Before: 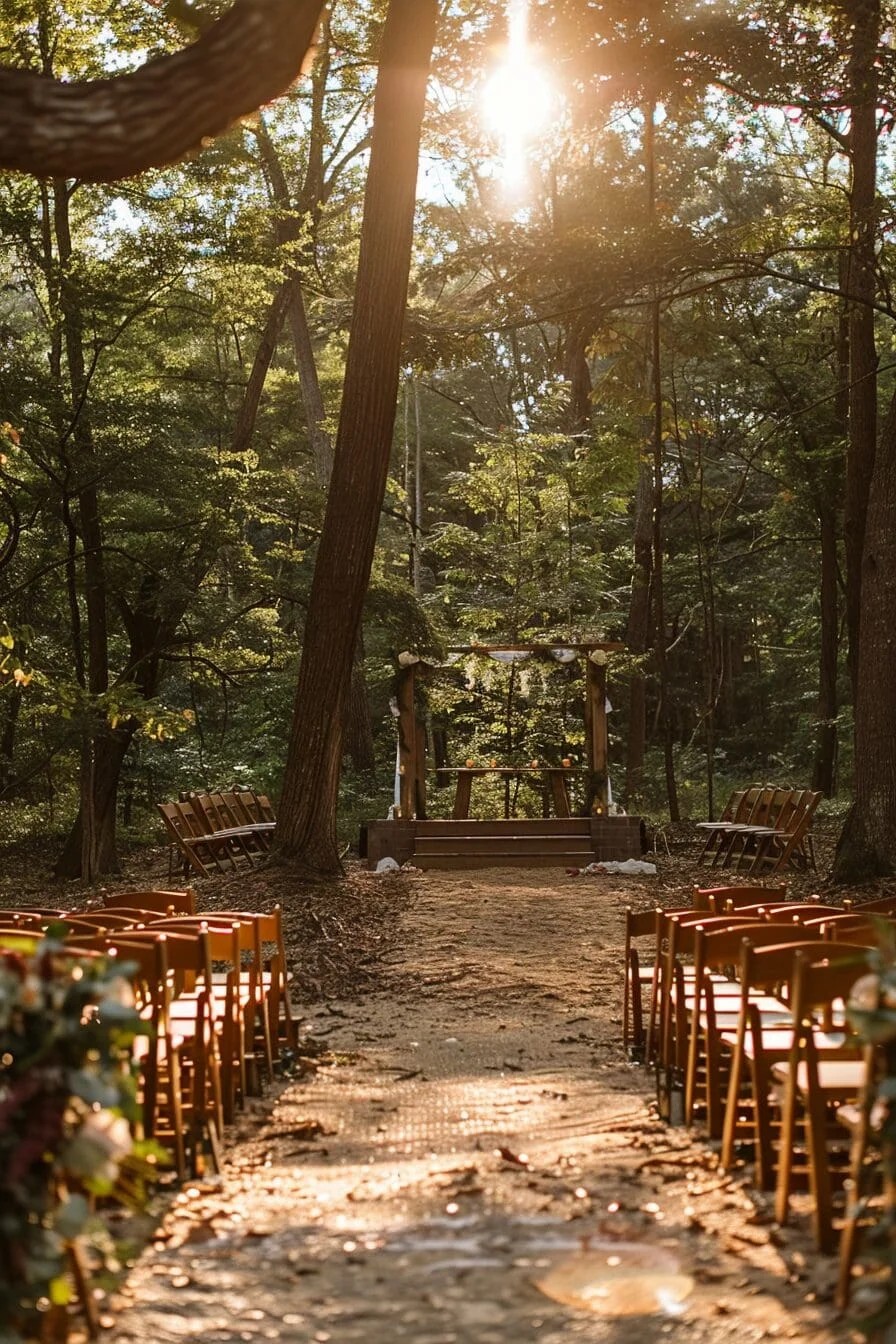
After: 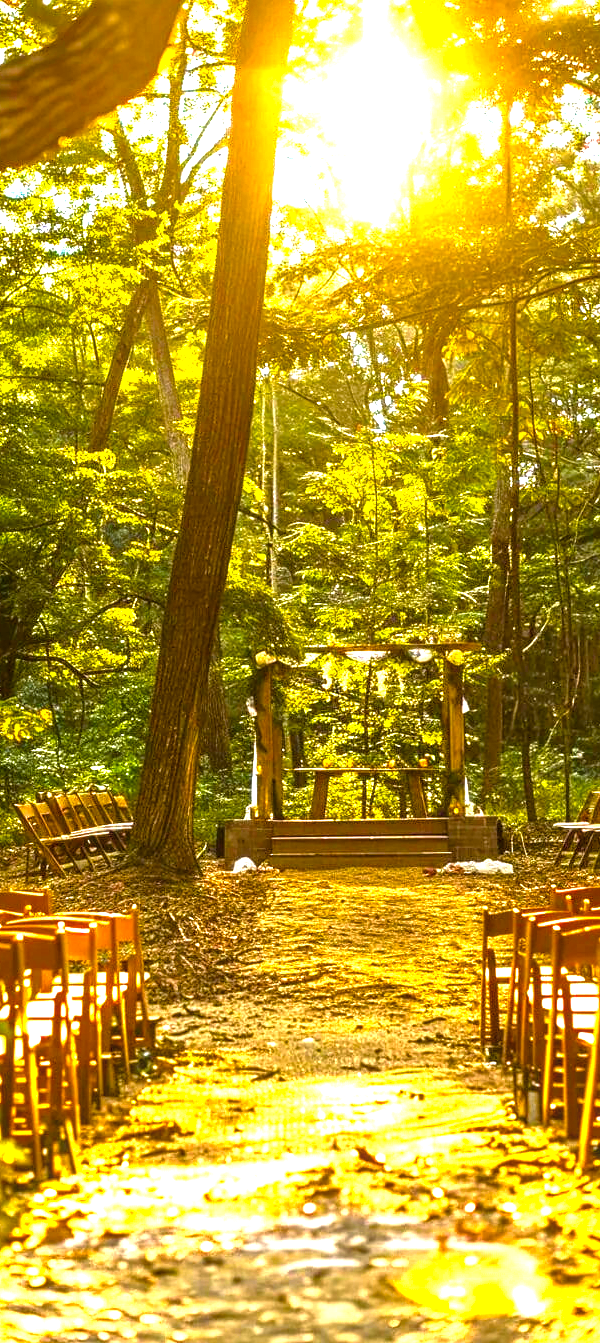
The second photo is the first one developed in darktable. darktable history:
local contrast: on, module defaults
exposure: black level correction 0, exposure 0.498 EV, compensate highlight preservation false
crop and rotate: left 16.031%, right 16.901%
tone equalizer: -8 EV -0.011 EV, -7 EV 0.037 EV, -6 EV -0.008 EV, -5 EV 0.006 EV, -4 EV -0.047 EV, -3 EV -0.237 EV, -2 EV -0.691 EV, -1 EV -0.97 EV, +0 EV -0.974 EV
color balance rgb: shadows lift › luminance -7.648%, shadows lift › chroma 2.418%, shadows lift › hue 166.47°, perceptual saturation grading › global saturation 31.037%, perceptual brilliance grading › global brilliance 34.359%, perceptual brilliance grading › highlights 49.992%, perceptual brilliance grading › mid-tones 59.491%, perceptual brilliance grading › shadows 34.315%, global vibrance 50.203%
